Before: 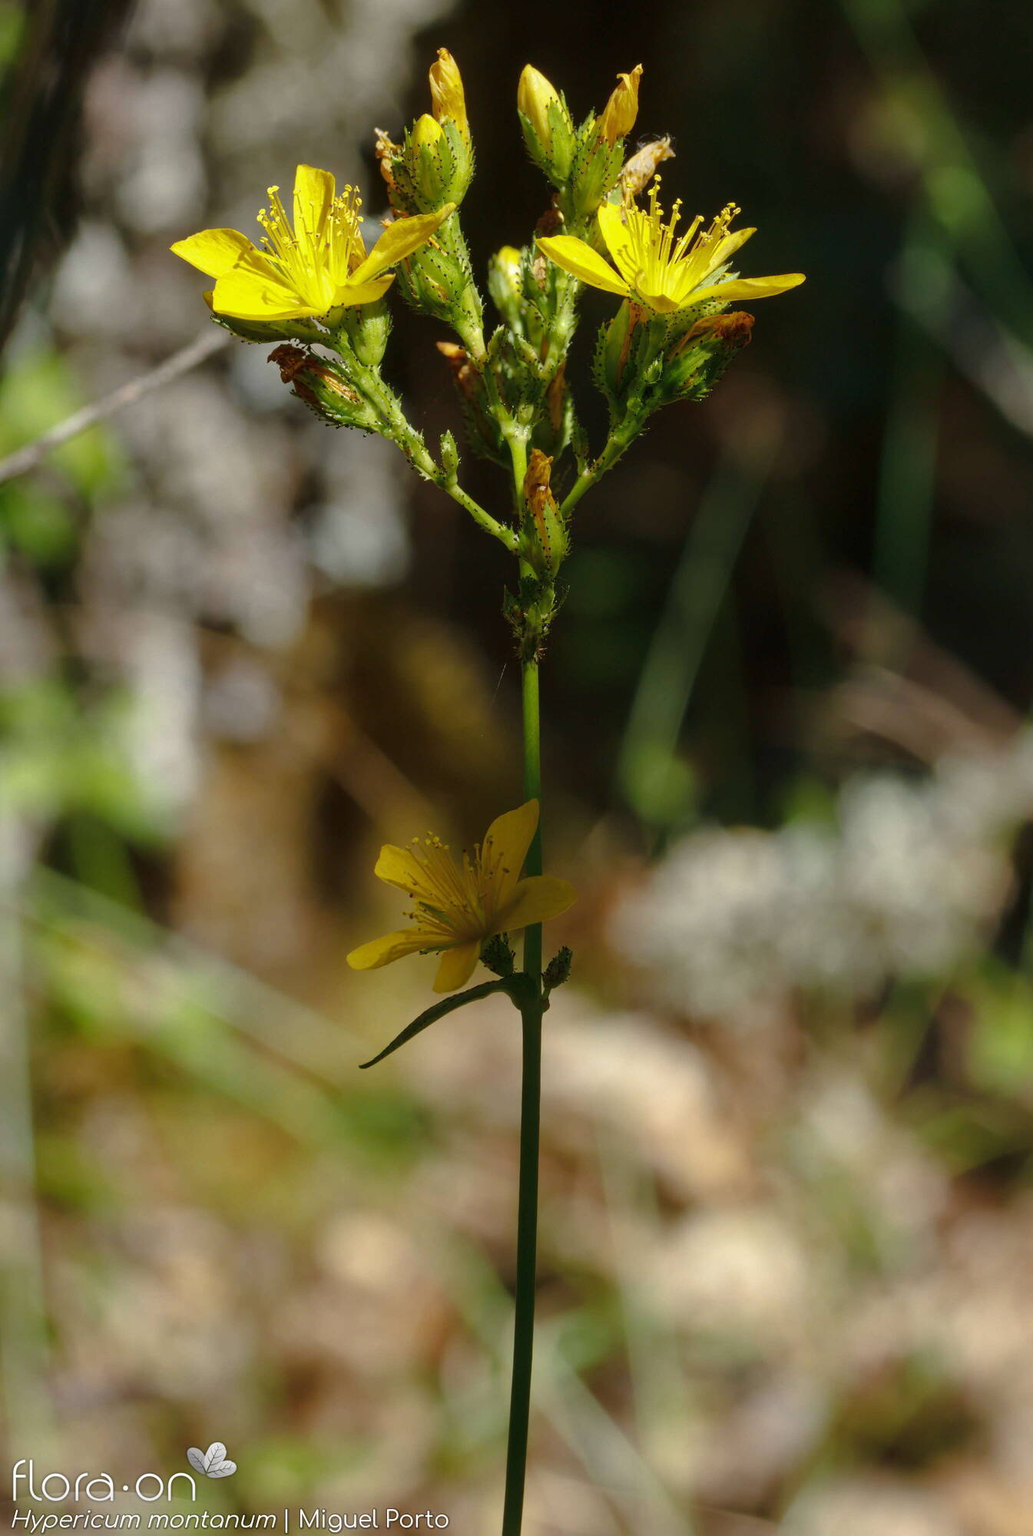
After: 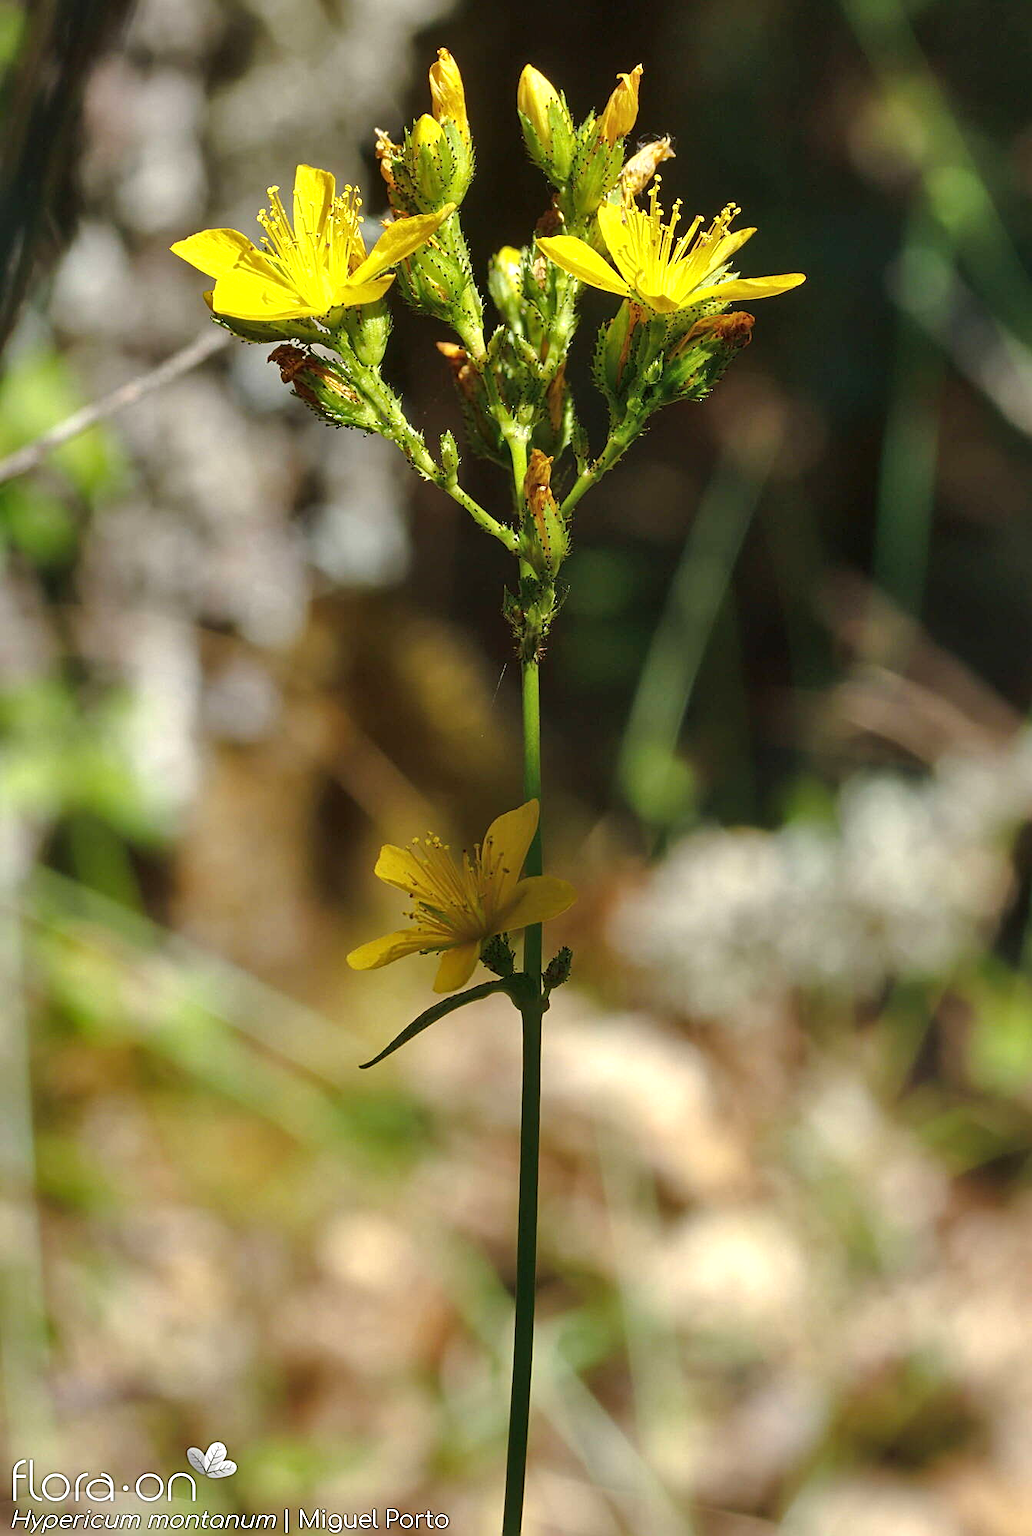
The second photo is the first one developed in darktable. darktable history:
shadows and highlights: shadows 37.27, highlights -28.18, soften with gaussian
exposure: black level correction 0, exposure 0.6 EV, compensate exposure bias true, compensate highlight preservation false
sharpen: on, module defaults
